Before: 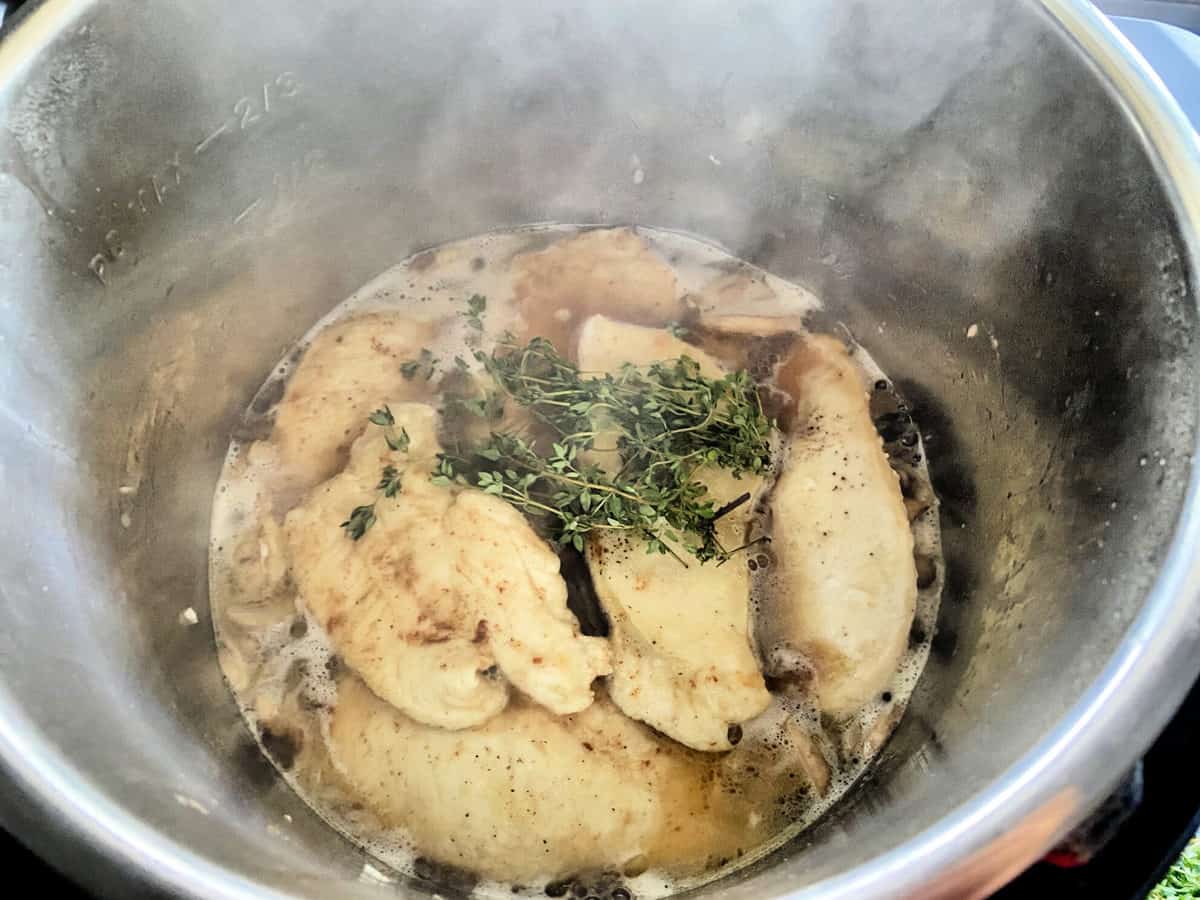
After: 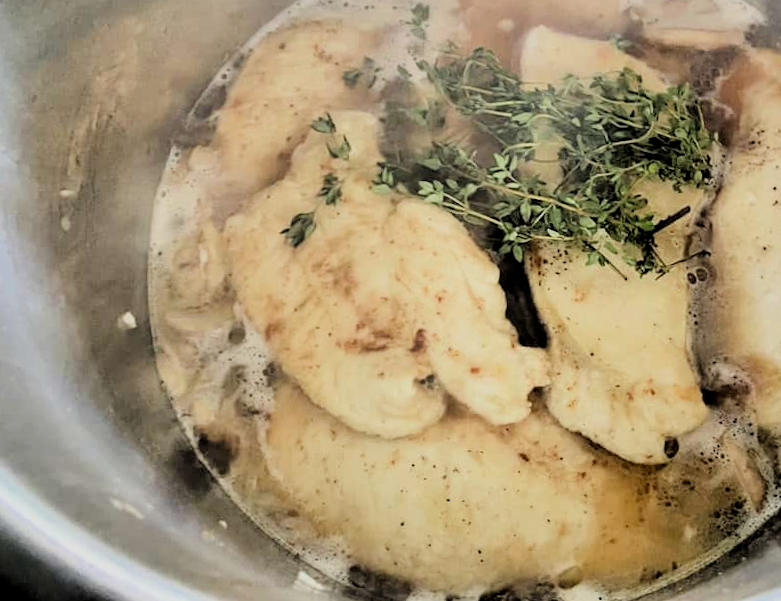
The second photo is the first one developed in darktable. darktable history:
crop and rotate: angle -0.914°, left 3.996%, top 31.793%, right 29.472%
filmic rgb: black relative exposure -7.73 EV, white relative exposure 4.46 EV, target black luminance 0%, hardness 3.75, latitude 50.62%, contrast 1.075, highlights saturation mix 9.6%, shadows ↔ highlights balance -0.265%
